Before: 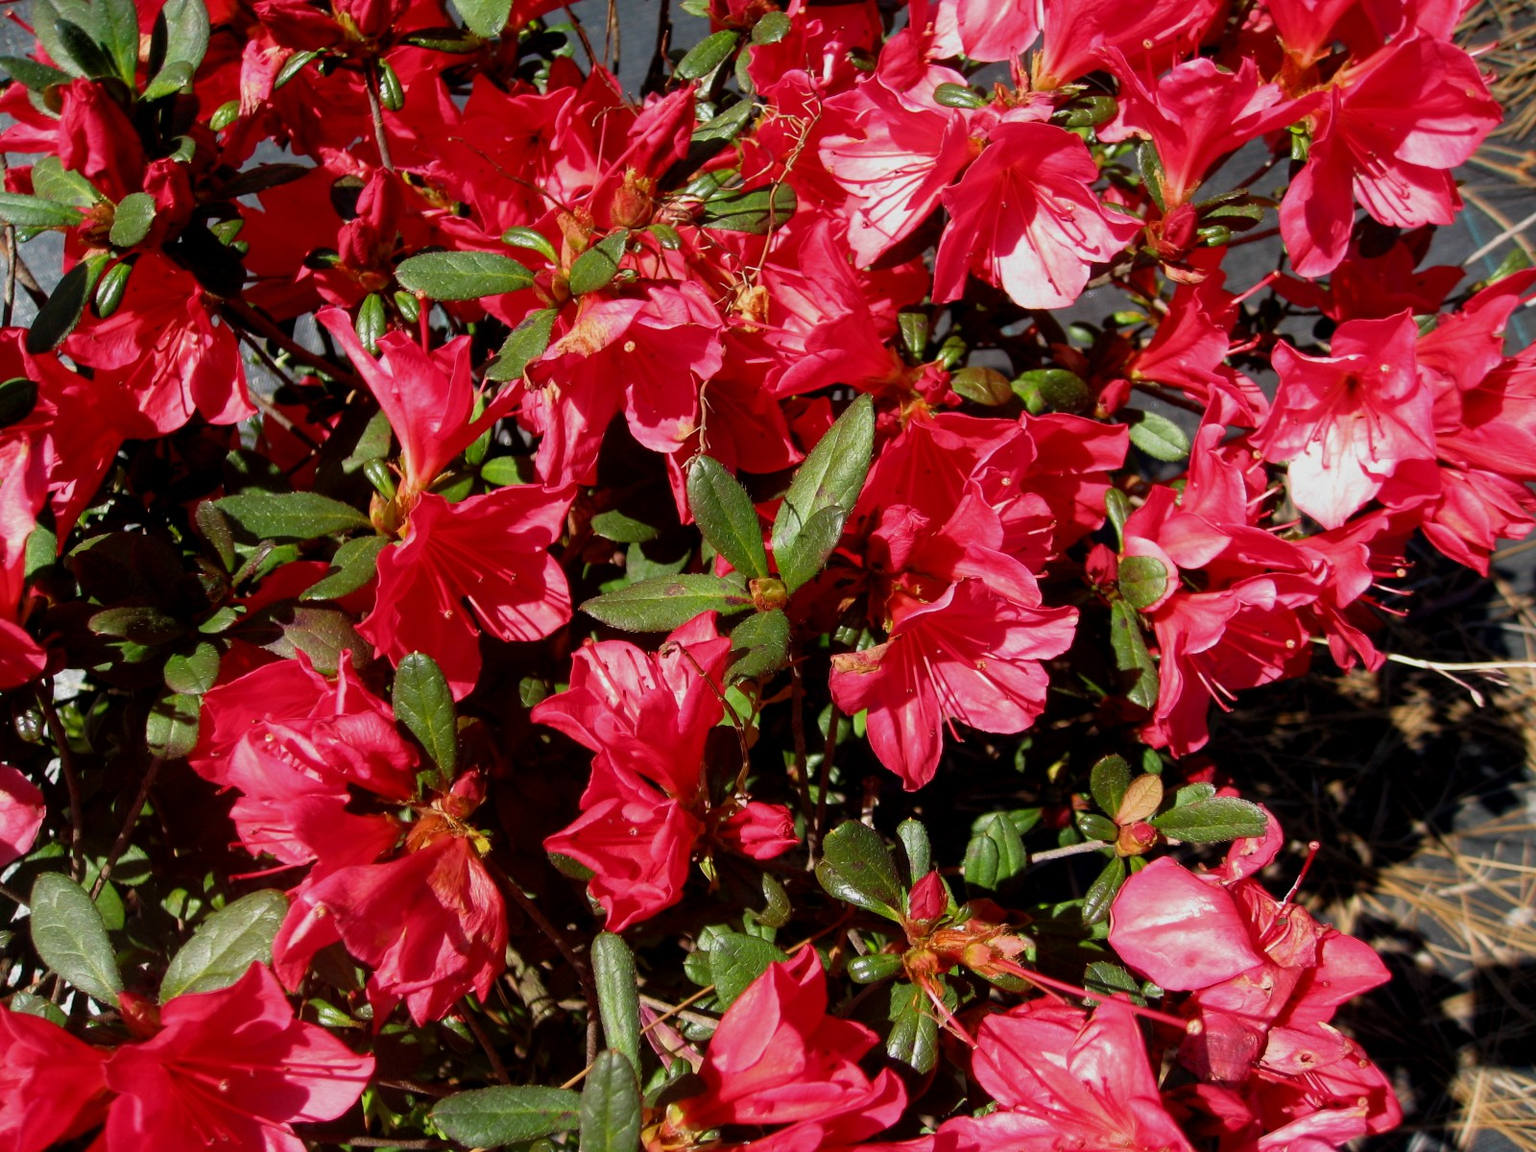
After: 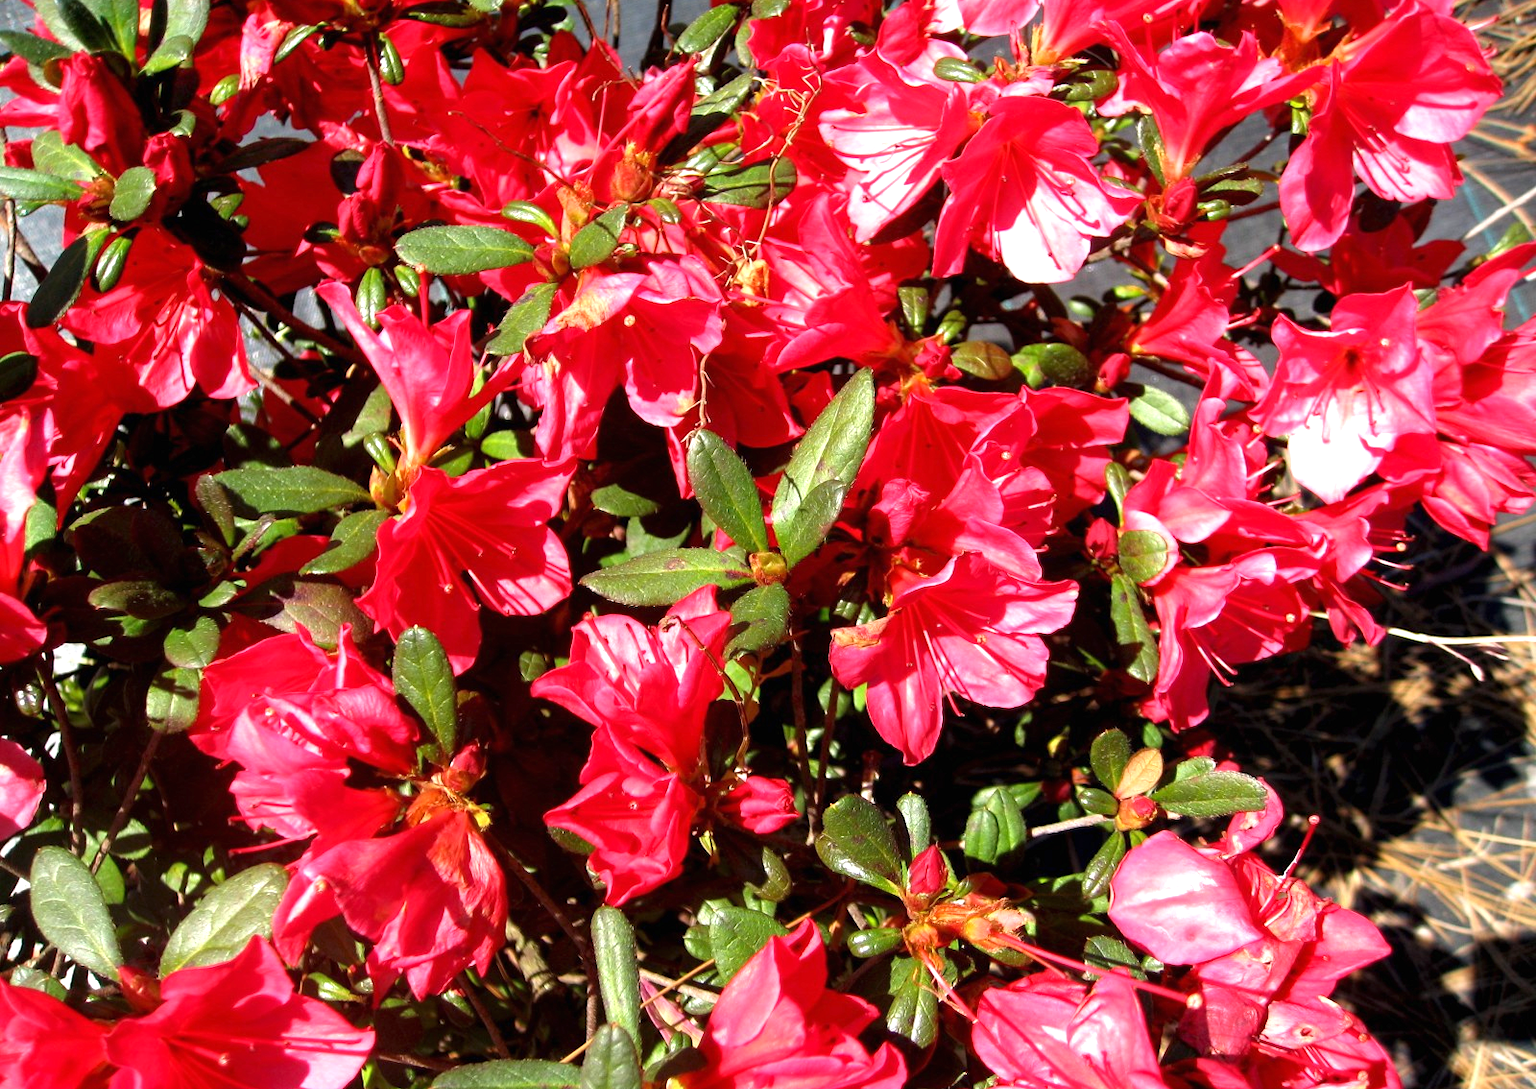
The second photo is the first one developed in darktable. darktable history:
crop and rotate: top 2.262%, bottom 3.123%
exposure: black level correction 0, exposure 1.001 EV, compensate highlight preservation false
